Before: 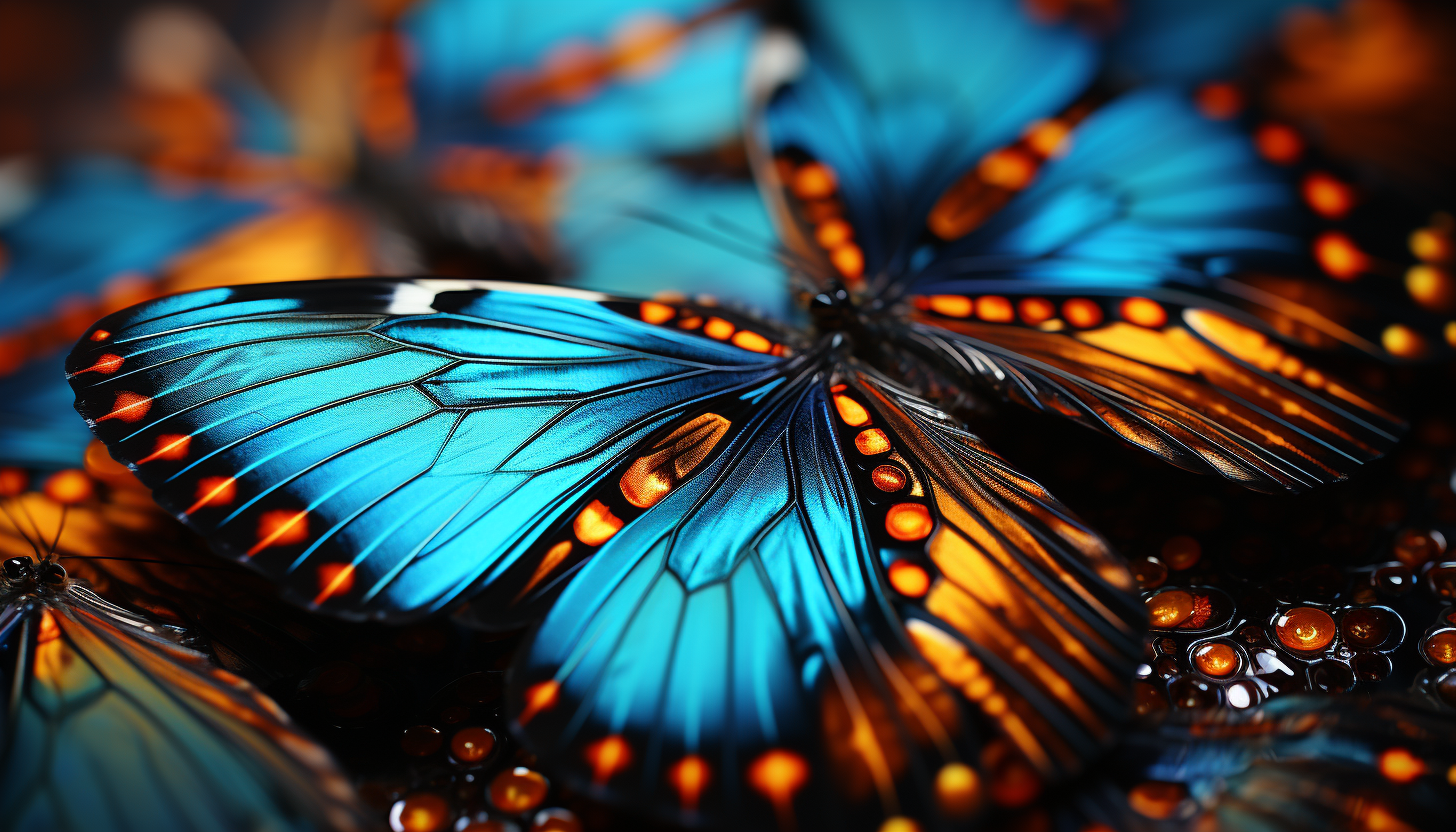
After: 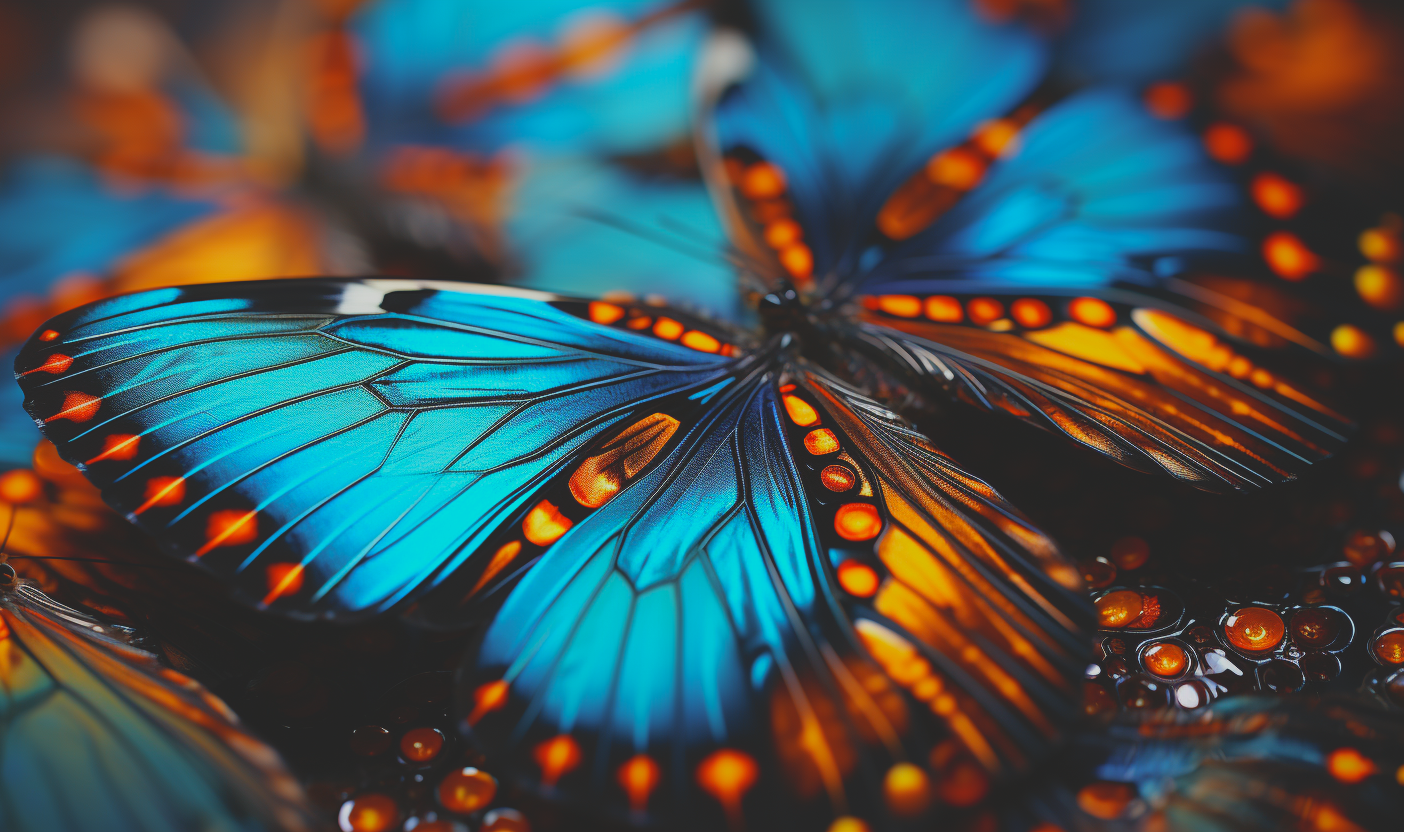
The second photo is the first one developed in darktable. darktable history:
crop and rotate: left 3.527%
contrast brightness saturation: contrast -0.286
